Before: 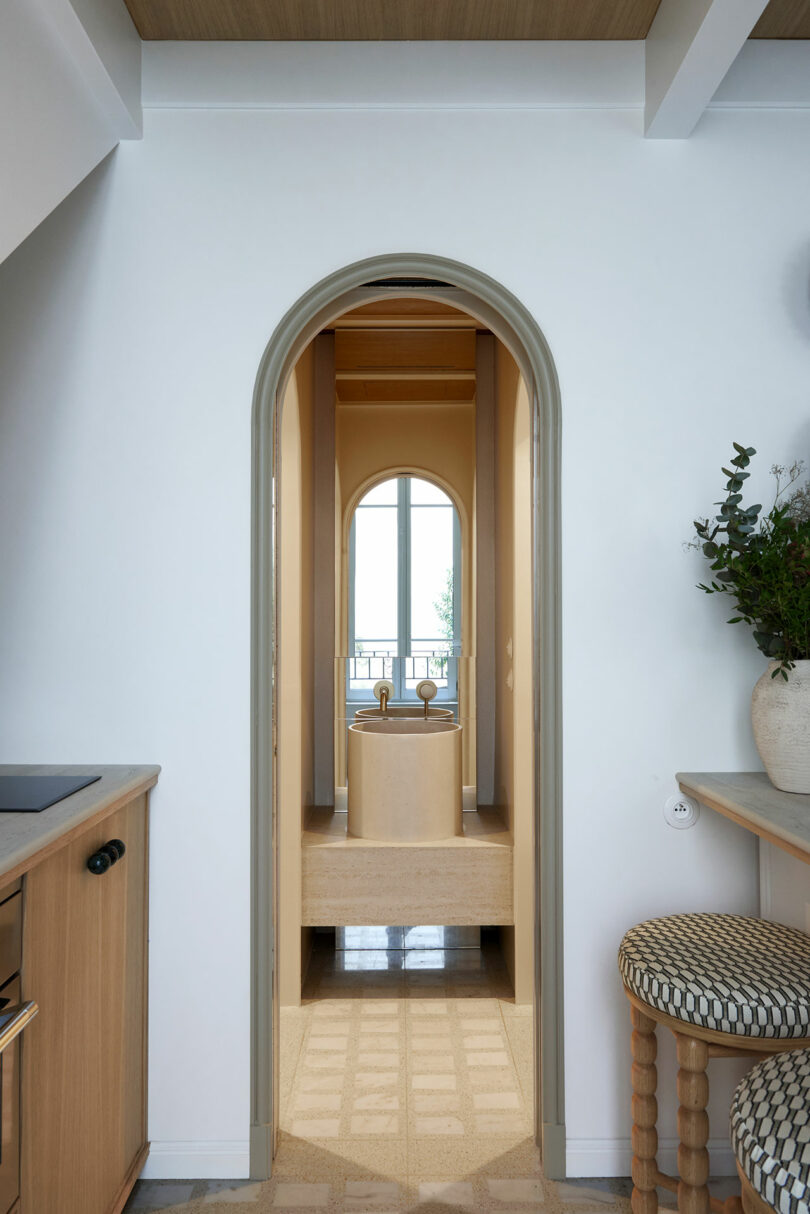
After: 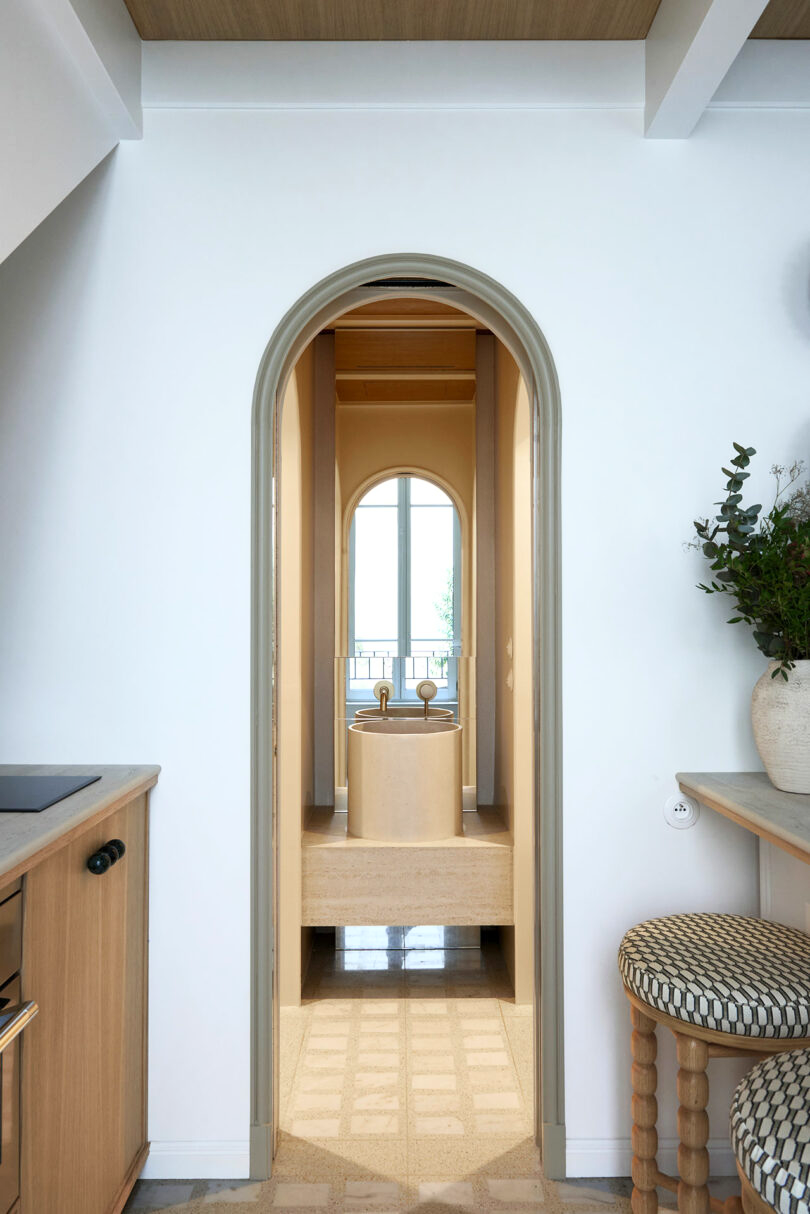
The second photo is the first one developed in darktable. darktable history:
base curve: curves: ch0 [(0, 0) (0.688, 0.865) (1, 1)]
